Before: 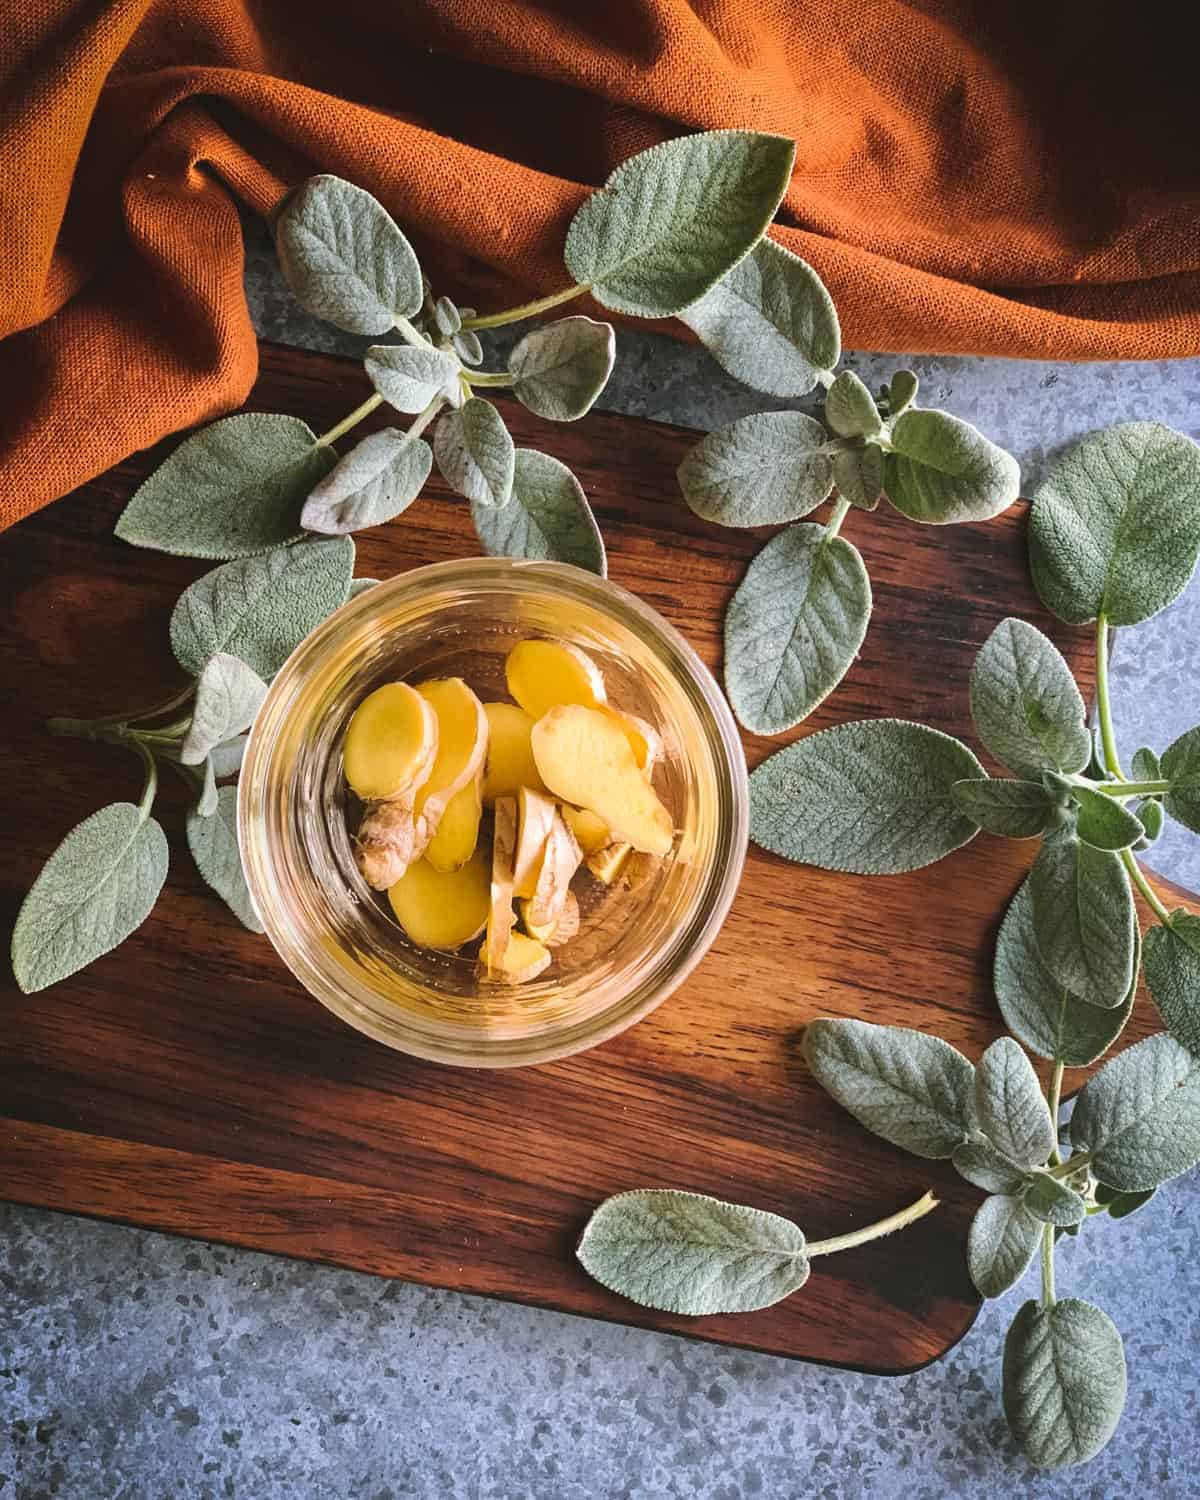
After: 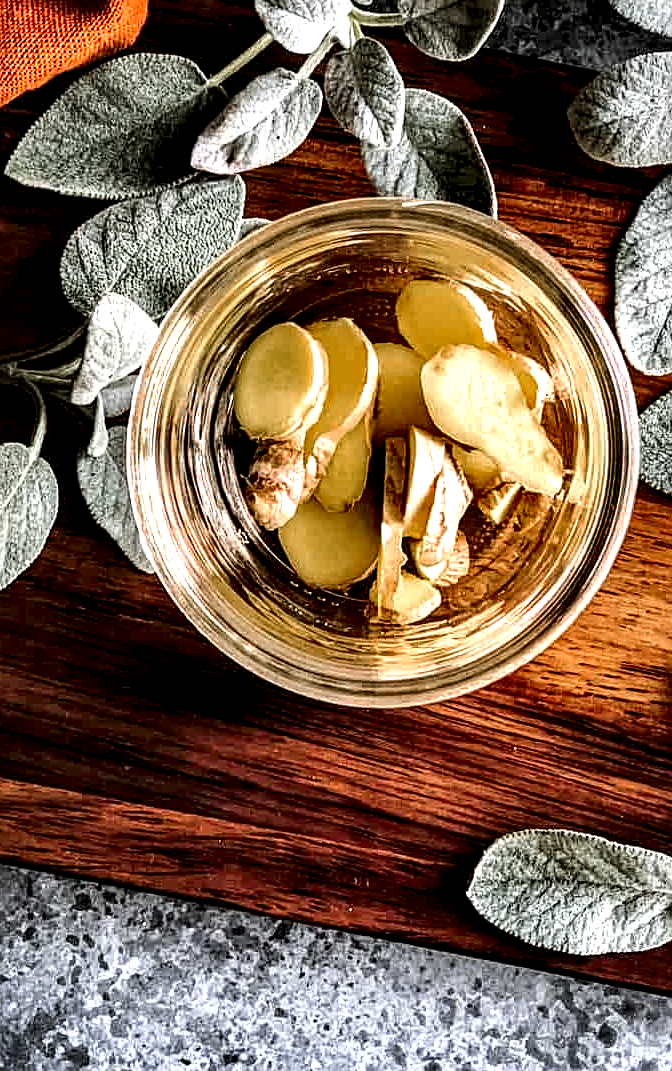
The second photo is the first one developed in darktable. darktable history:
crop: left 9.193%, top 24.009%, right 34.794%, bottom 4.527%
local contrast: shadows 187%, detail 227%
sharpen: on, module defaults
color zones: curves: ch0 [(0, 0.48) (0.209, 0.398) (0.305, 0.332) (0.429, 0.493) (0.571, 0.5) (0.714, 0.5) (0.857, 0.5) (1, 0.48)]; ch1 [(0, 0.736) (0.143, 0.625) (0.225, 0.371) (0.429, 0.256) (0.571, 0.241) (0.714, 0.213) (0.857, 0.48) (1, 0.736)]; ch2 [(0, 0.448) (0.143, 0.498) (0.286, 0.5) (0.429, 0.5) (0.571, 0.5) (0.714, 0.5) (0.857, 0.5) (1, 0.448)]
shadows and highlights: low approximation 0.01, soften with gaussian
tone equalizer: -8 EV -0.421 EV, -7 EV -0.411 EV, -6 EV -0.319 EV, -5 EV -0.194 EV, -3 EV 0.242 EV, -2 EV 0.331 EV, -1 EV 0.386 EV, +0 EV 0.407 EV, edges refinement/feathering 500, mask exposure compensation -1.57 EV, preserve details no
